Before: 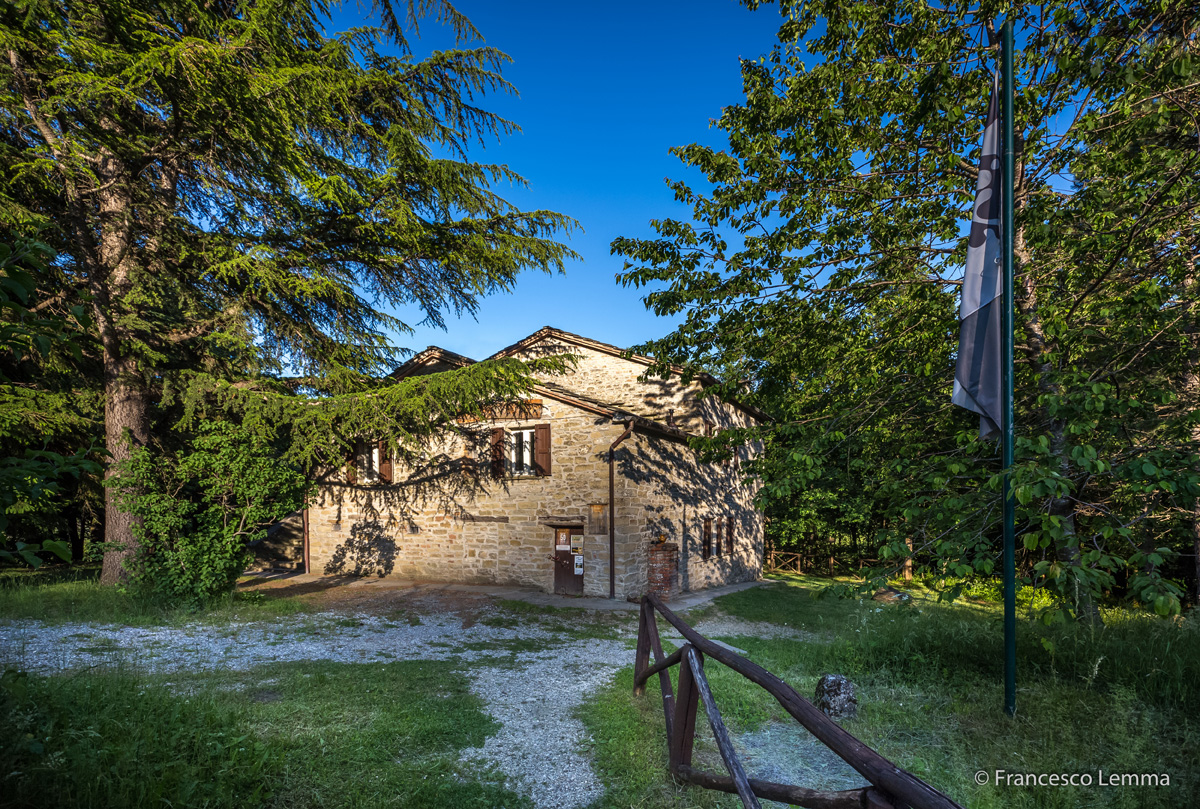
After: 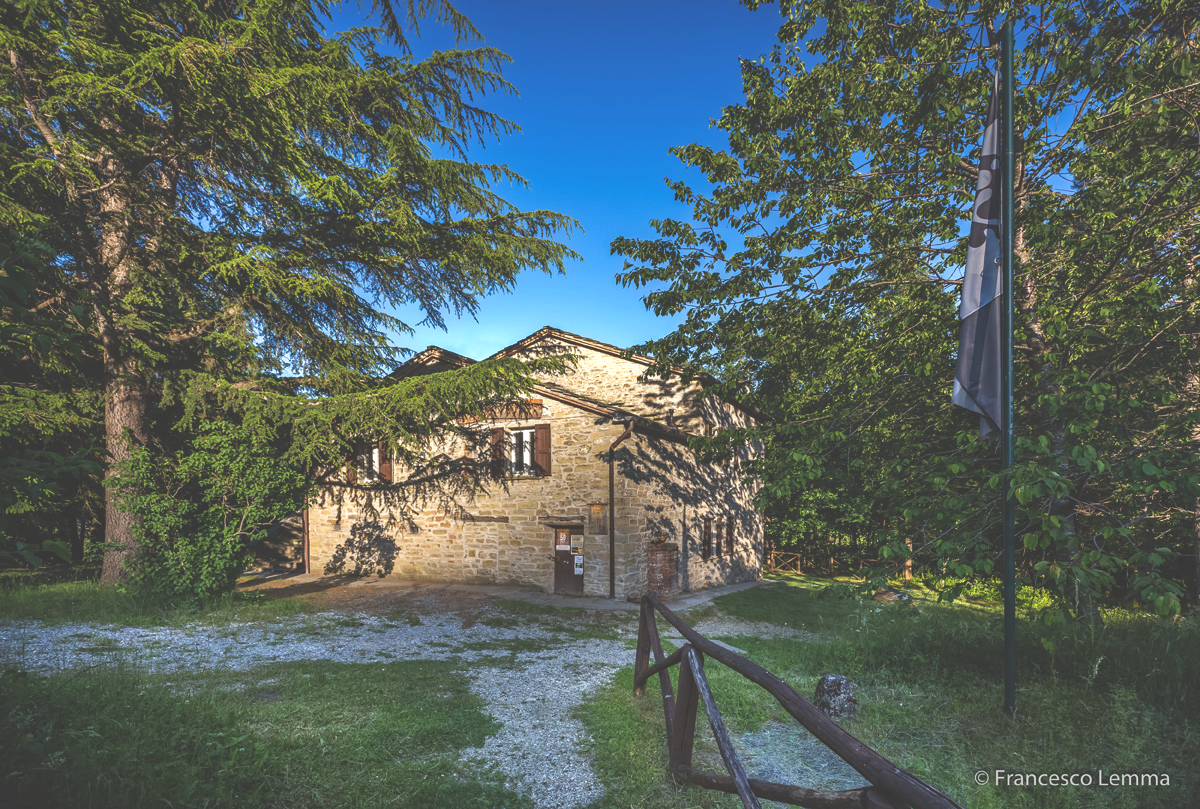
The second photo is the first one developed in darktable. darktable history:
haze removal: strength 0.301, distance 0.251, compatibility mode true, adaptive false
exposure: black level correction -0.039, exposure 0.063 EV, compensate highlight preservation false
